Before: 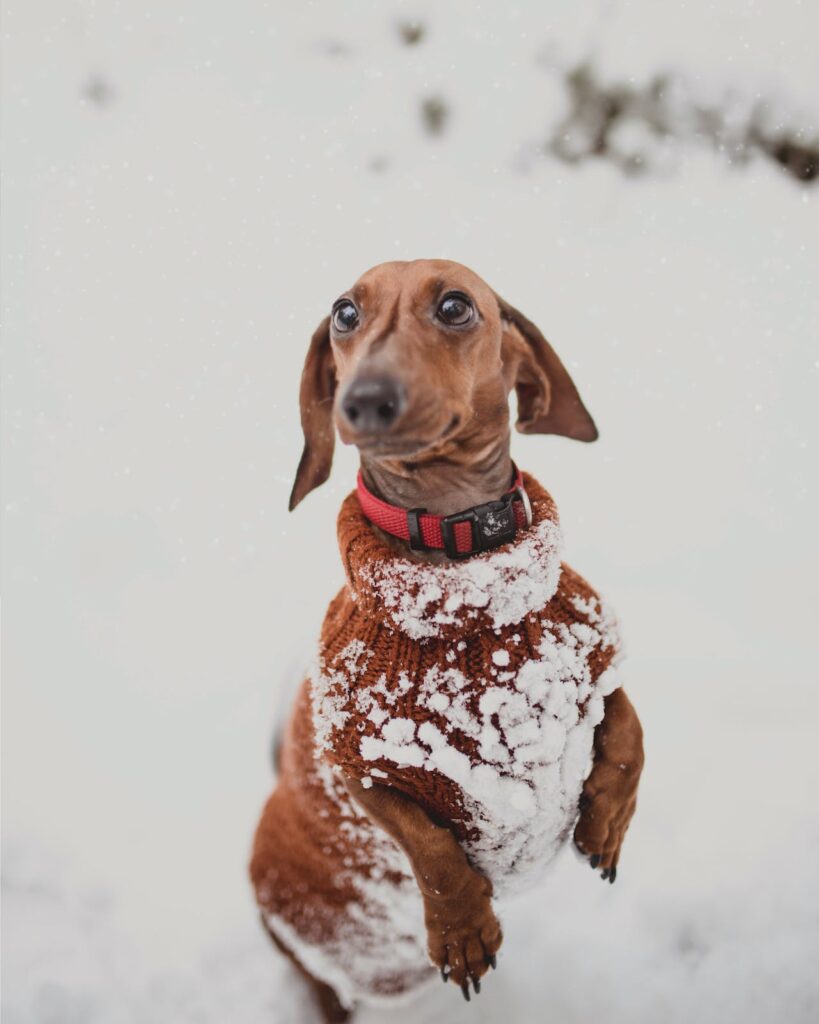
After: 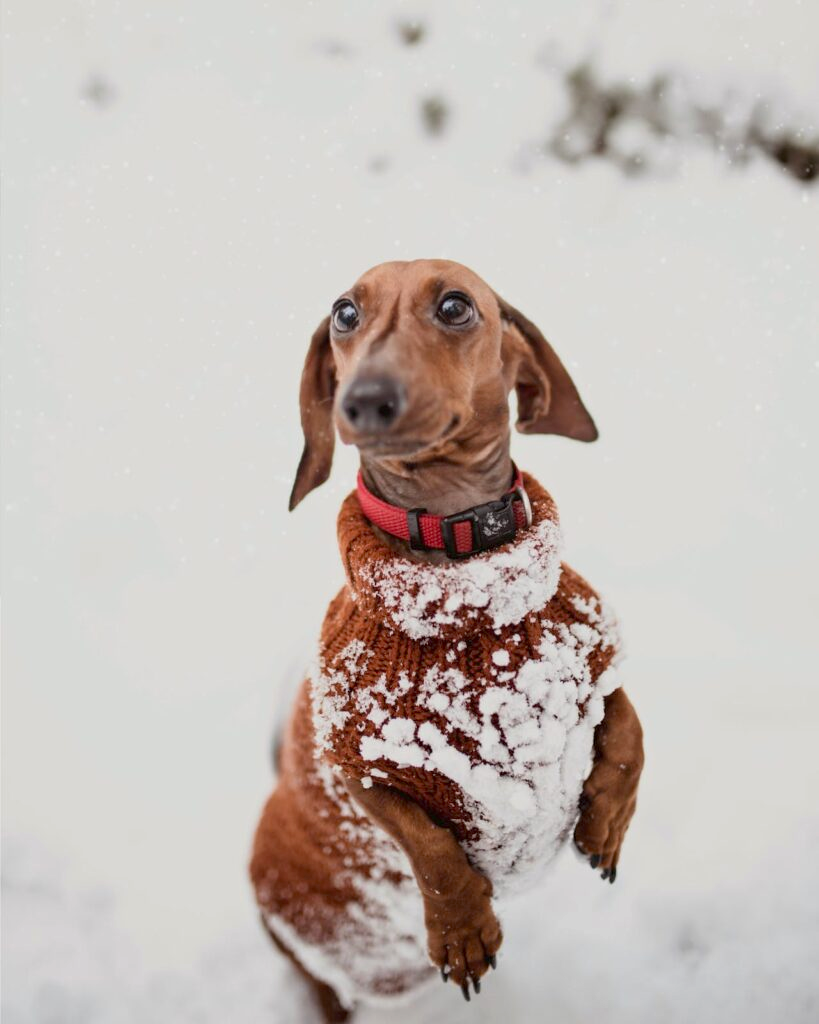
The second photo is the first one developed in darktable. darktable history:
tone equalizer: on, module defaults
exposure: black level correction 0.007, exposure 0.093 EV, compensate highlight preservation false
